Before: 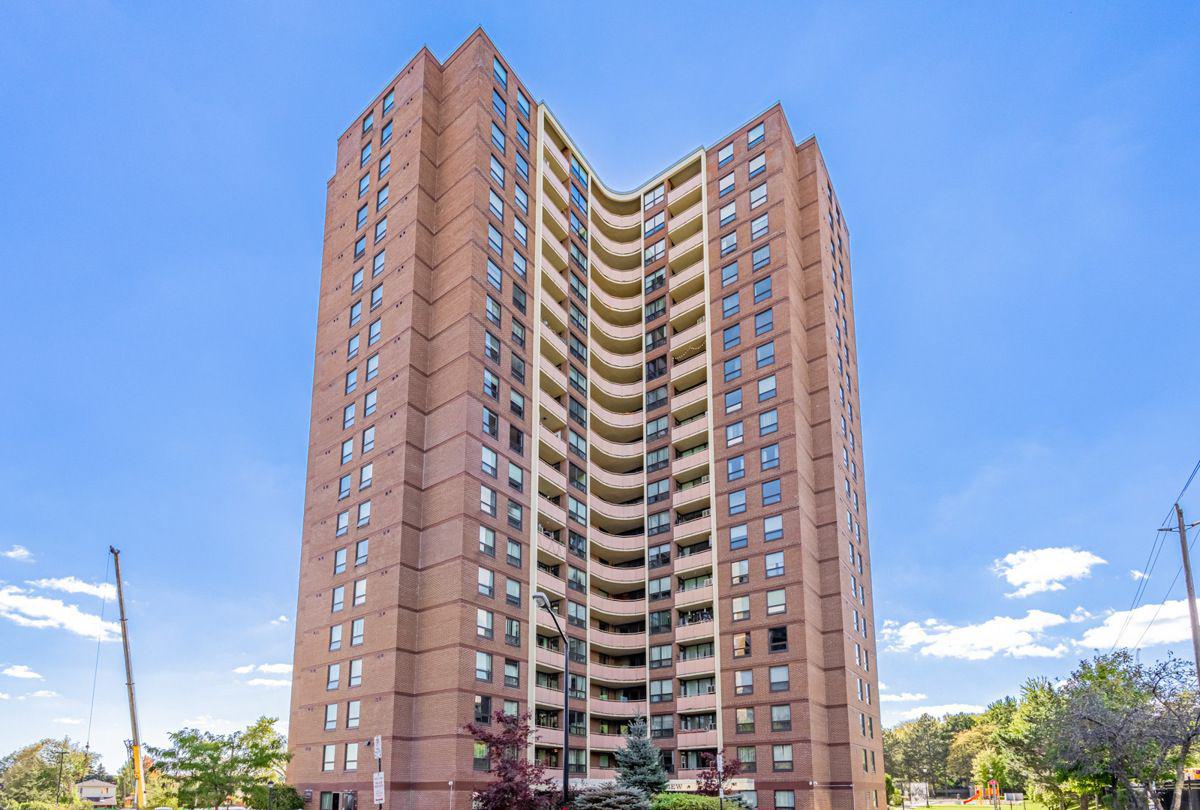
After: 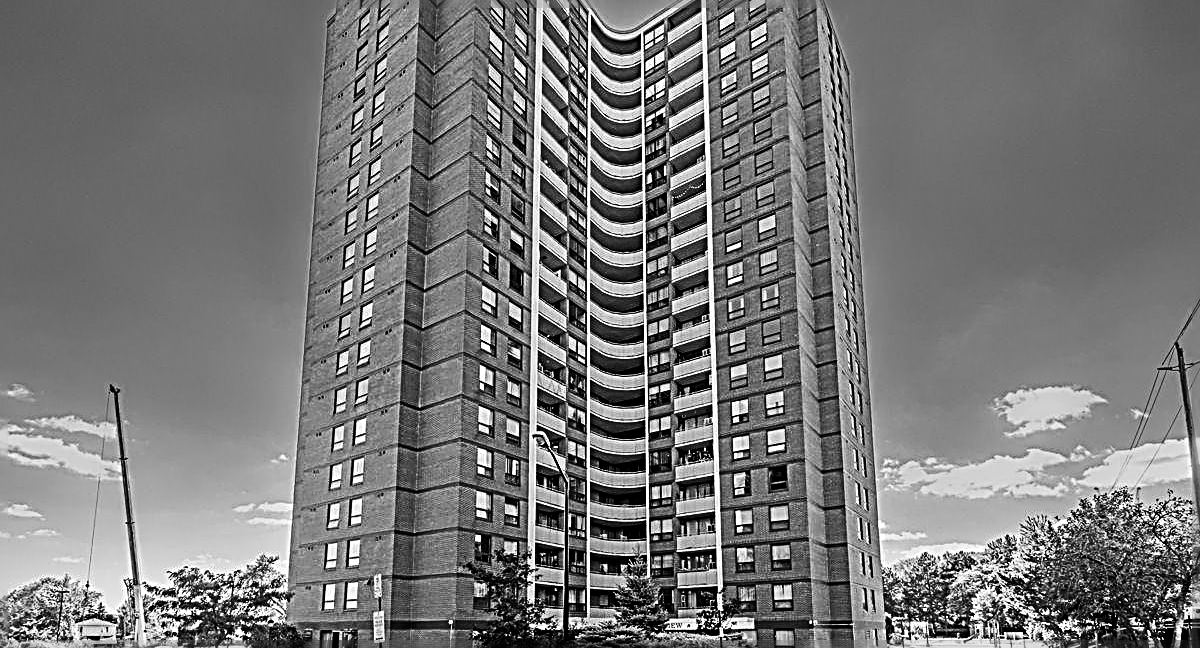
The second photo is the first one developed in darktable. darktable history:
crop and rotate: top 19.998%
monochrome: a 26.22, b 42.67, size 0.8
exposure: exposure 0.2 EV, compensate highlight preservation false
contrast brightness saturation: contrast 0.19, brightness -0.24, saturation 0.11
sharpen: radius 3.158, amount 1.731
white balance: red 0.924, blue 1.095
